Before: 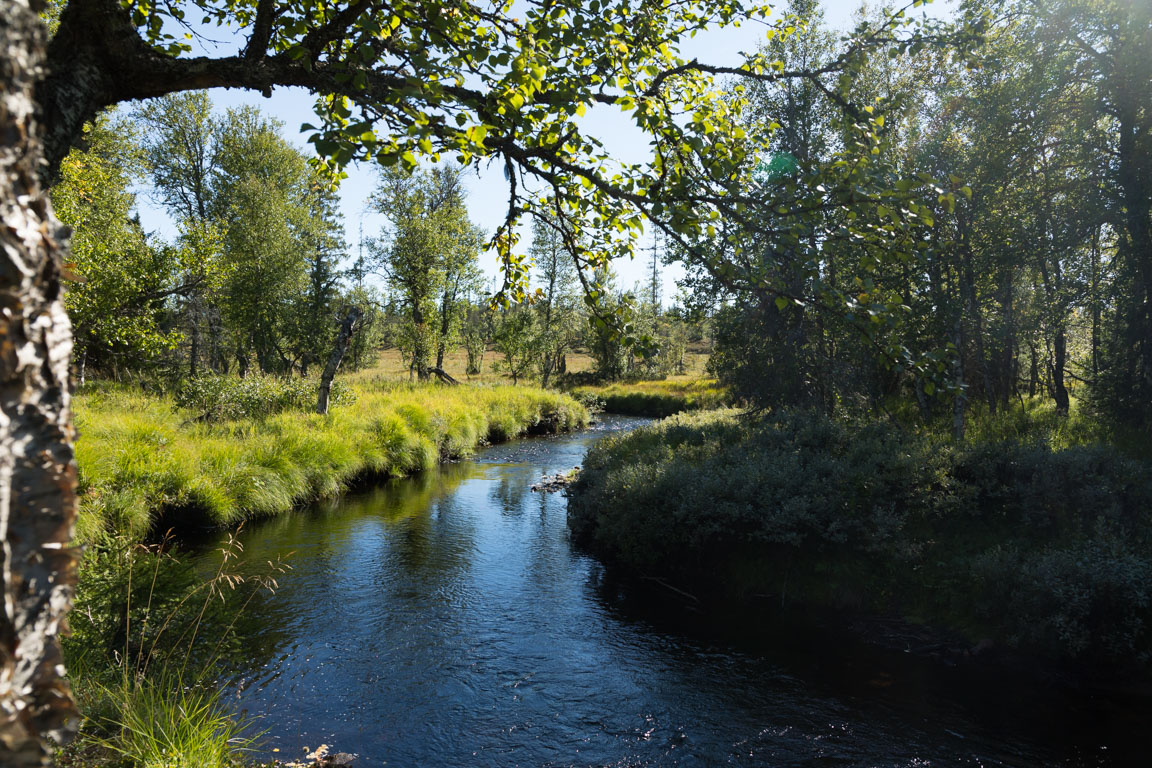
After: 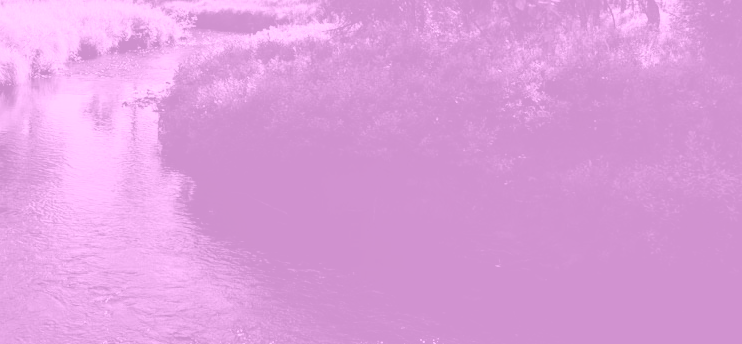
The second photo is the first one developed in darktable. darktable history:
colorize: hue 331.2°, saturation 75%, source mix 30.28%, lightness 70.52%, version 1
crop and rotate: left 35.509%, top 50.238%, bottom 4.934%
local contrast: on, module defaults
filmic rgb: black relative exposure -7.65 EV, white relative exposure 4.56 EV, hardness 3.61
